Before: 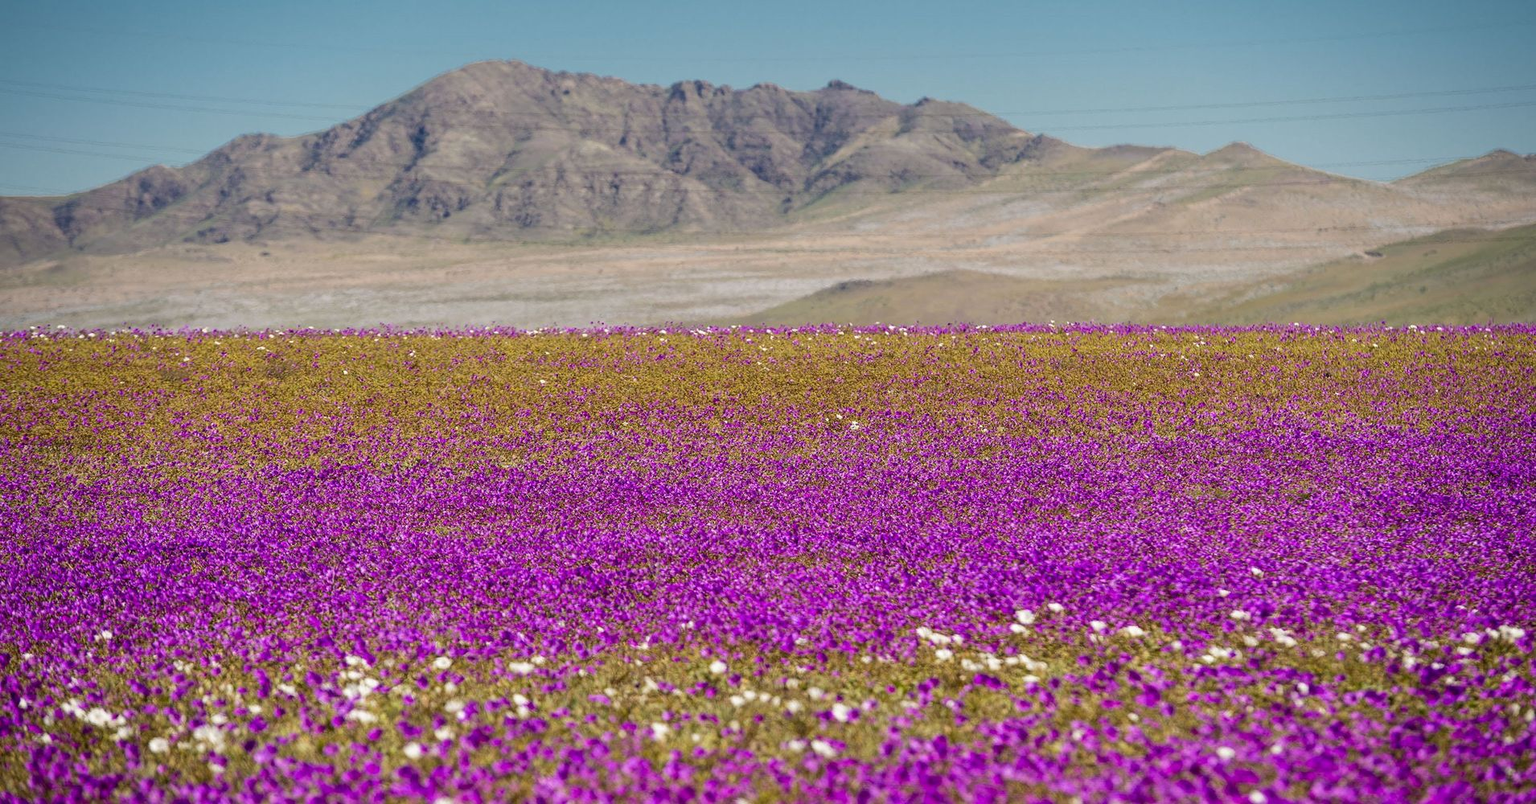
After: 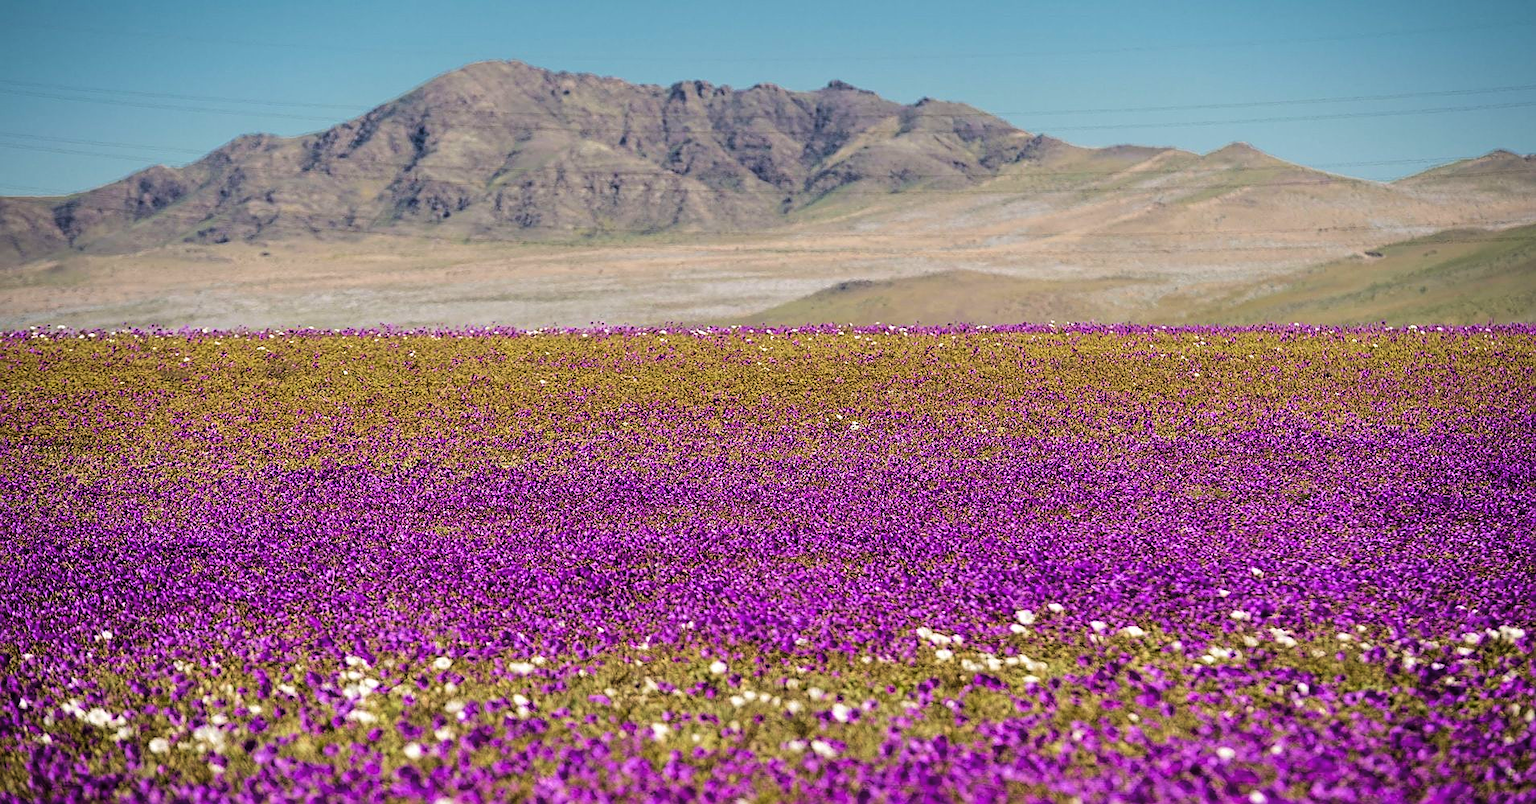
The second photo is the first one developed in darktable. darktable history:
sharpen: on, module defaults
exposure: exposure 0.2 EV, compensate highlight preservation false
velvia: on, module defaults
tone curve: curves: ch0 [(0, 0) (0.068, 0.012) (0.183, 0.089) (0.341, 0.283) (0.547, 0.532) (0.828, 0.815) (1, 0.983)]; ch1 [(0, 0) (0.23, 0.166) (0.34, 0.308) (0.371, 0.337) (0.429, 0.411) (0.477, 0.462) (0.499, 0.498) (0.529, 0.537) (0.559, 0.582) (0.743, 0.798) (1, 1)]; ch2 [(0, 0) (0.431, 0.414) (0.498, 0.503) (0.524, 0.528) (0.568, 0.546) (0.6, 0.597) (0.634, 0.645) (0.728, 0.742) (1, 1)], color space Lab, linked channels, preserve colors none
